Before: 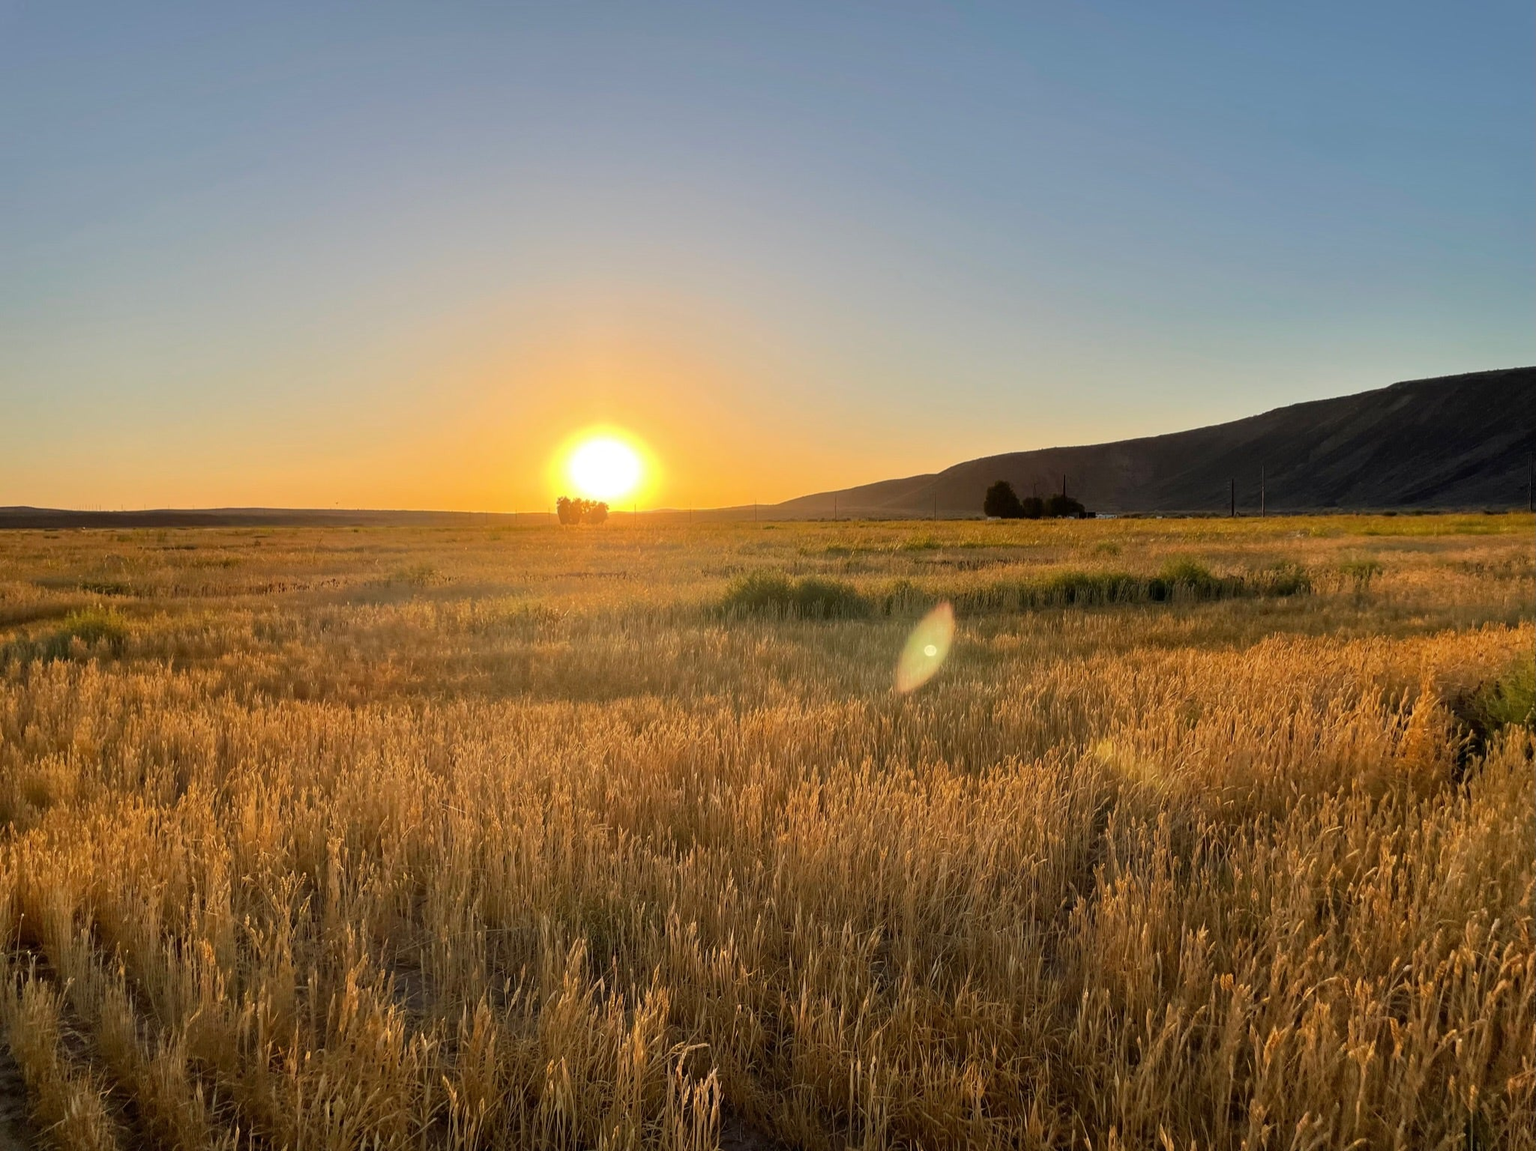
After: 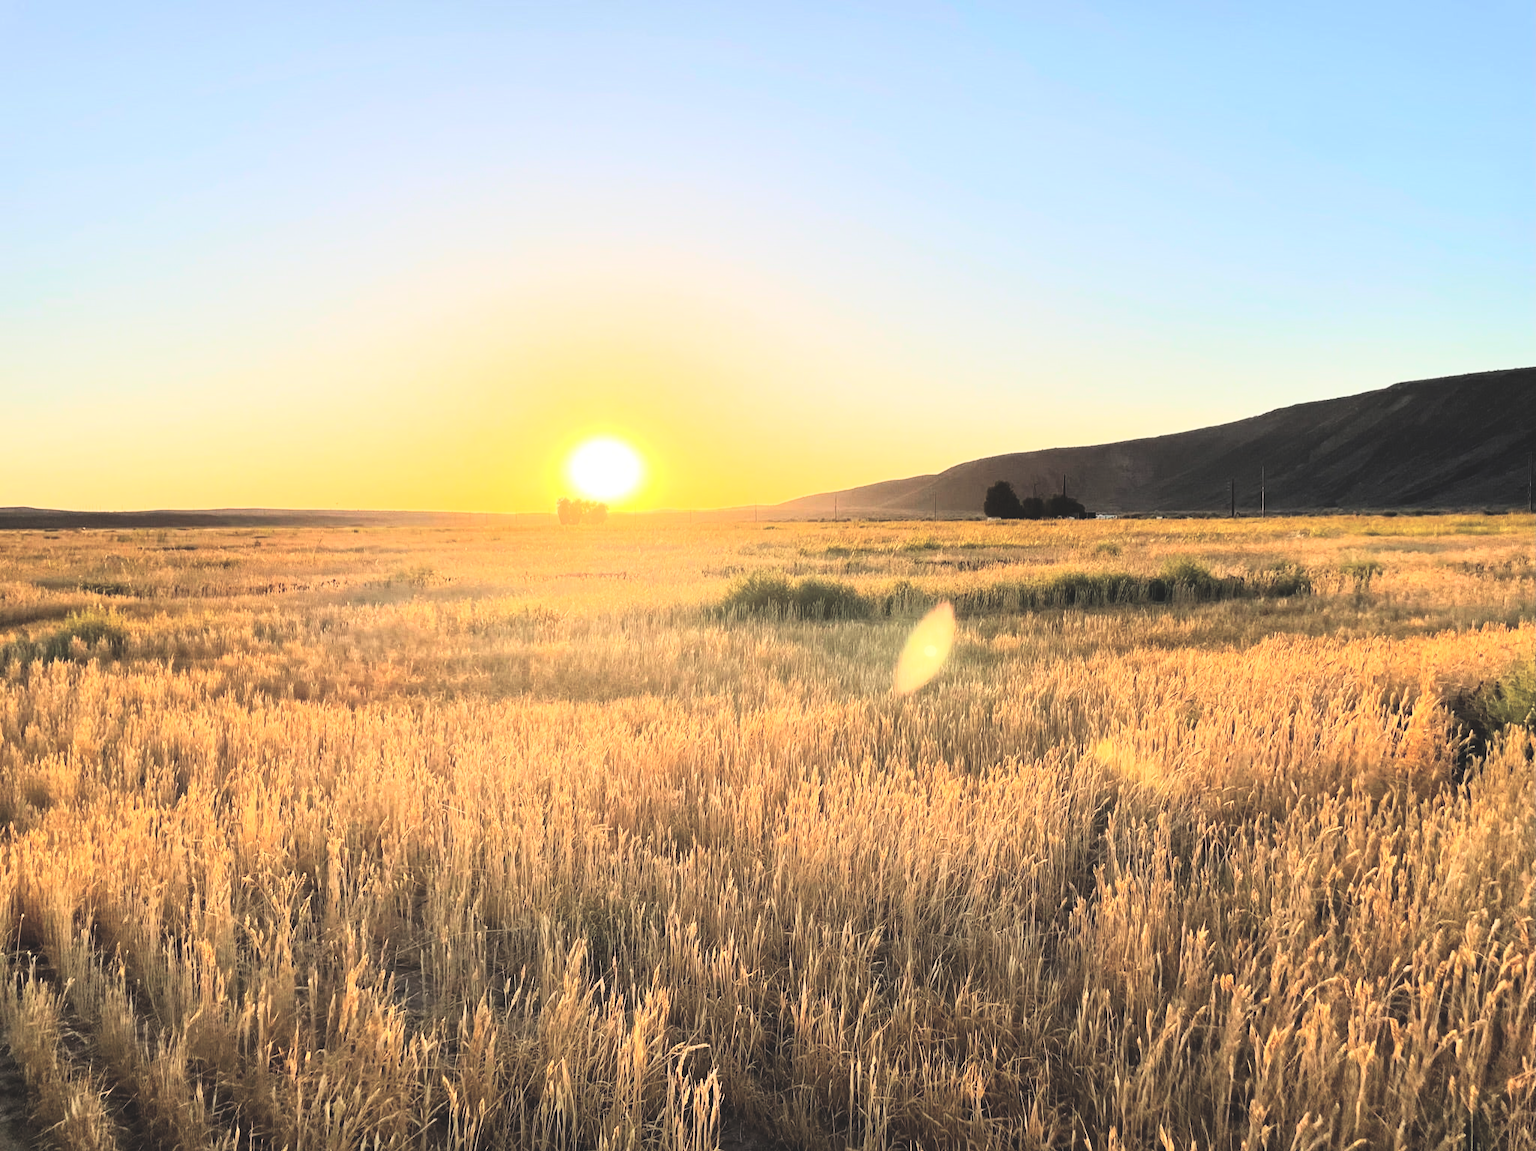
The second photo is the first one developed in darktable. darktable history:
exposure: black level correction -0.03, compensate highlight preservation false
rgb curve: curves: ch0 [(0, 0) (0.21, 0.15) (0.24, 0.21) (0.5, 0.75) (0.75, 0.96) (0.89, 0.99) (1, 1)]; ch1 [(0, 0.02) (0.21, 0.13) (0.25, 0.2) (0.5, 0.67) (0.75, 0.9) (0.89, 0.97) (1, 1)]; ch2 [(0, 0.02) (0.21, 0.13) (0.25, 0.2) (0.5, 0.67) (0.75, 0.9) (0.89, 0.97) (1, 1)], compensate middle gray true
